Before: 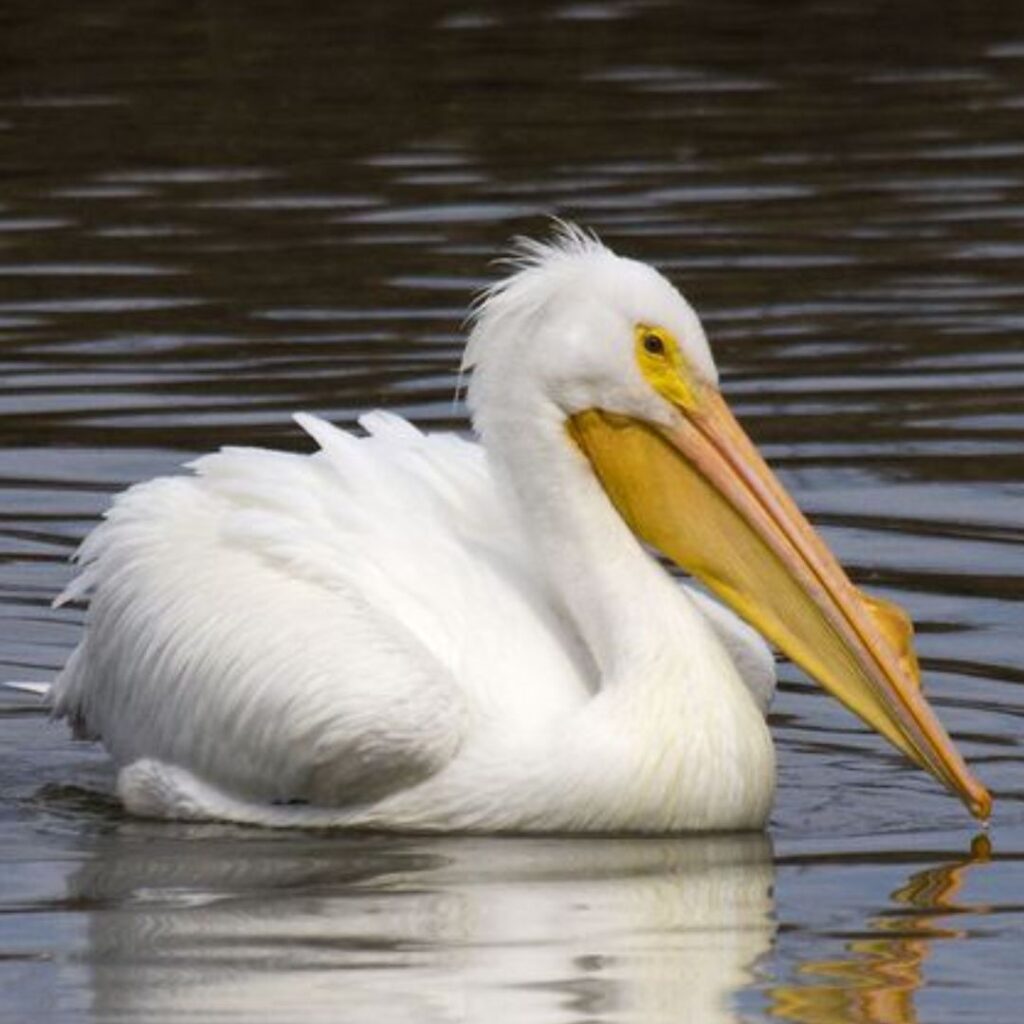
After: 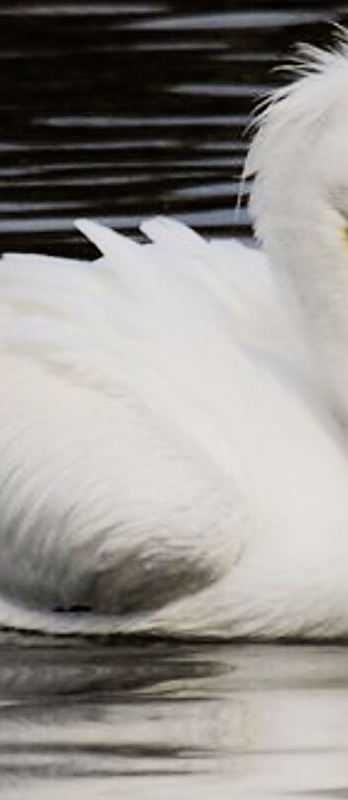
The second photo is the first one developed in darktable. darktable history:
crop and rotate: left 21.299%, top 18.869%, right 44.659%, bottom 2.994%
sharpen: on, module defaults
filmic rgb: black relative exposure -7.49 EV, white relative exposure 5 EV, hardness 3.33, contrast 1.301, color science v6 (2022)
